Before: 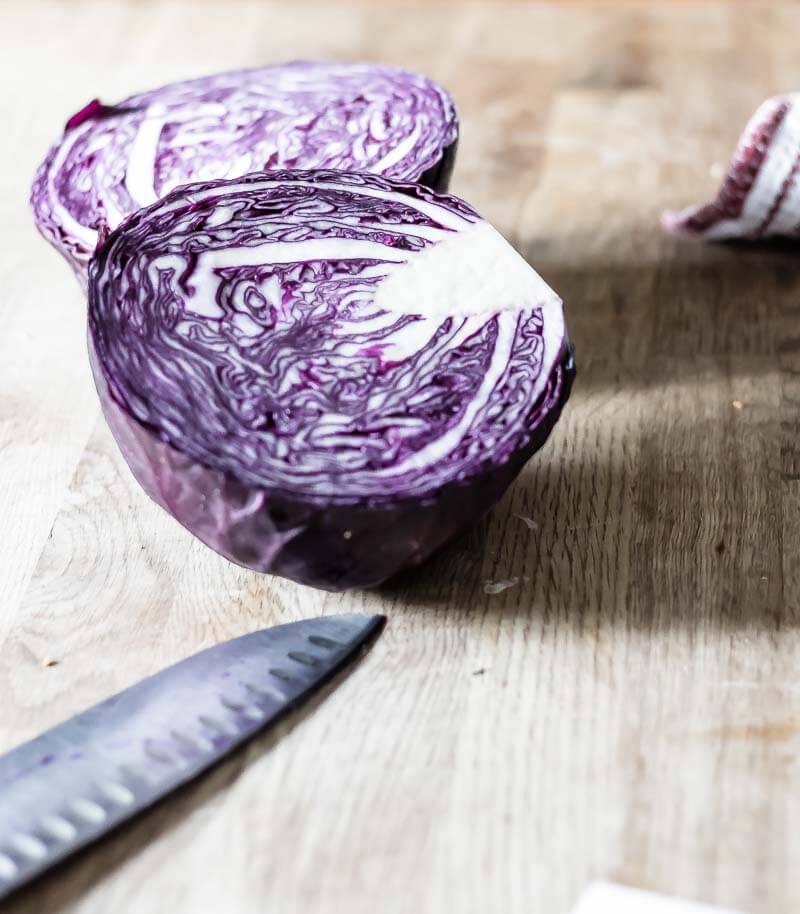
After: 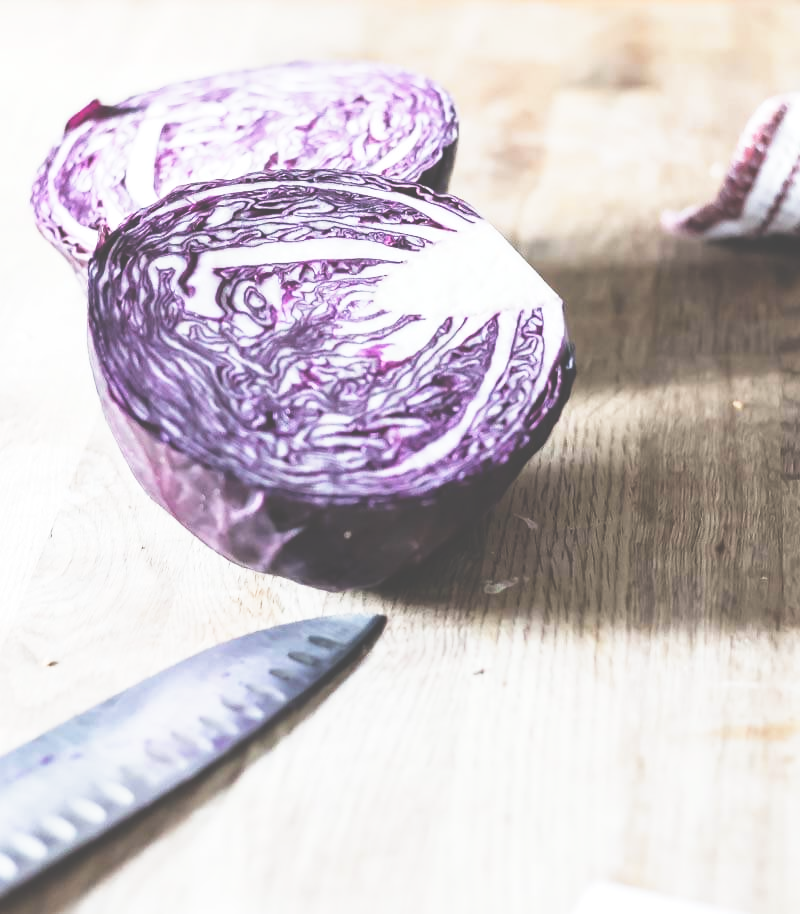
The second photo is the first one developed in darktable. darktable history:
exposure: black level correction -0.041, exposure 0.064 EV, compensate highlight preservation false
base curve: curves: ch0 [(0, 0) (0.579, 0.807) (1, 1)], preserve colors none
